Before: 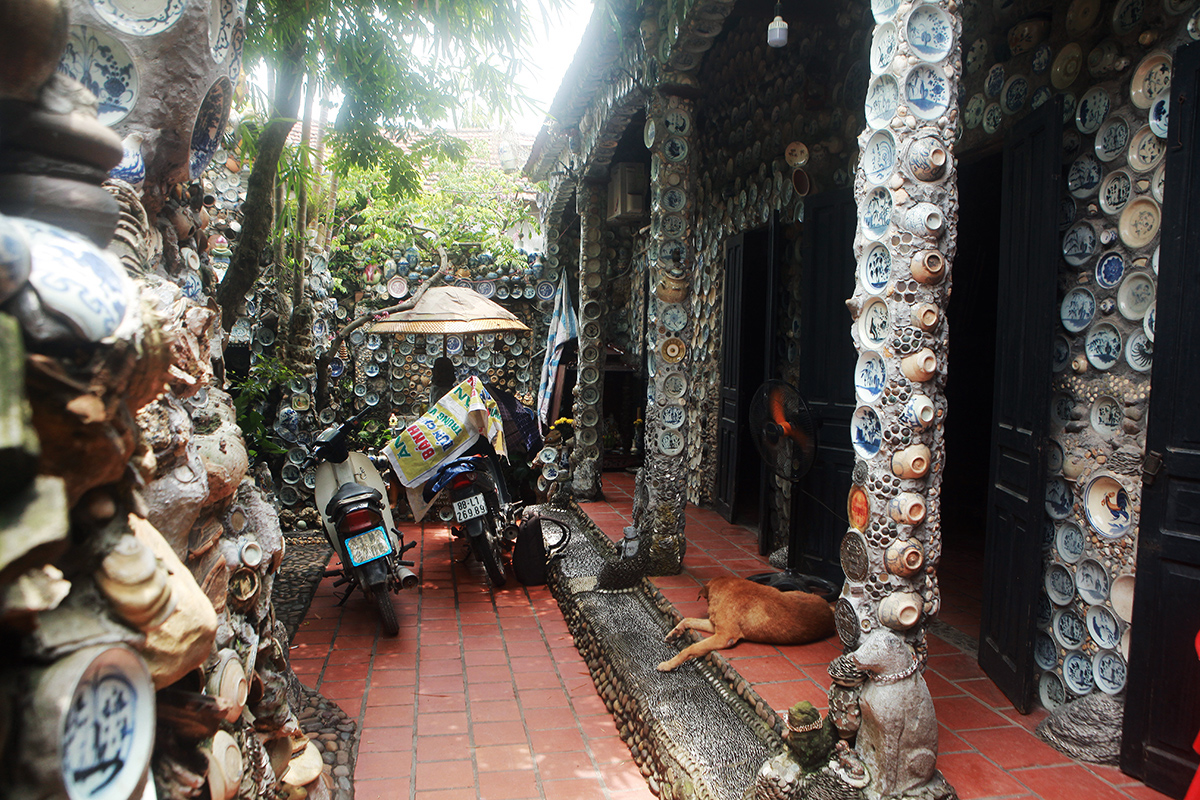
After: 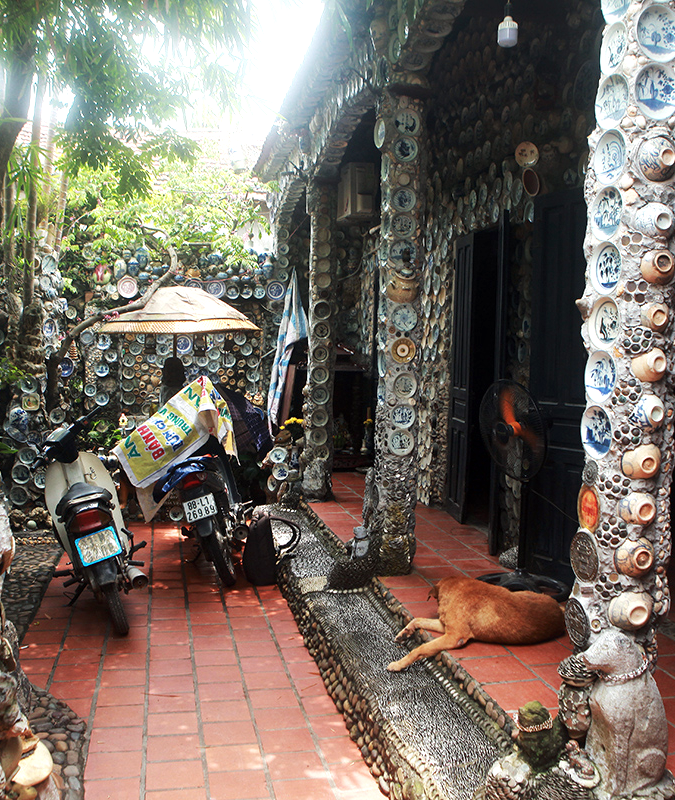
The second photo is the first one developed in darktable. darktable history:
crop and rotate: left 22.516%, right 21.234%
local contrast: mode bilateral grid, contrast 20, coarseness 50, detail 120%, midtone range 0.2
exposure: exposure 0.3 EV, compensate highlight preservation false
